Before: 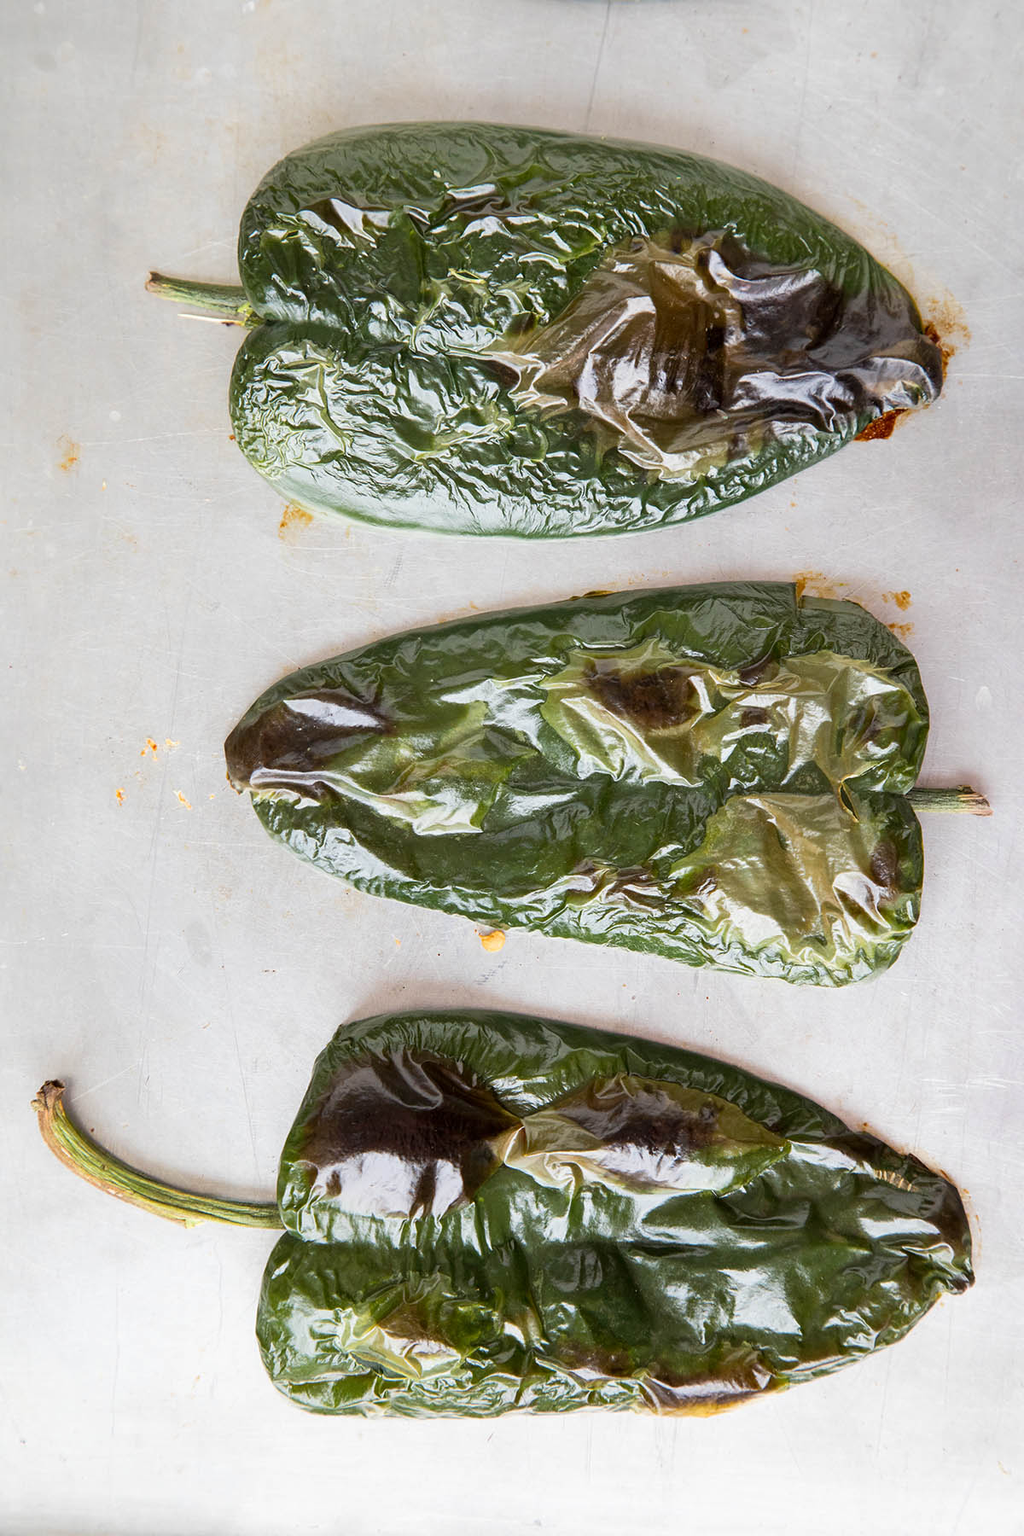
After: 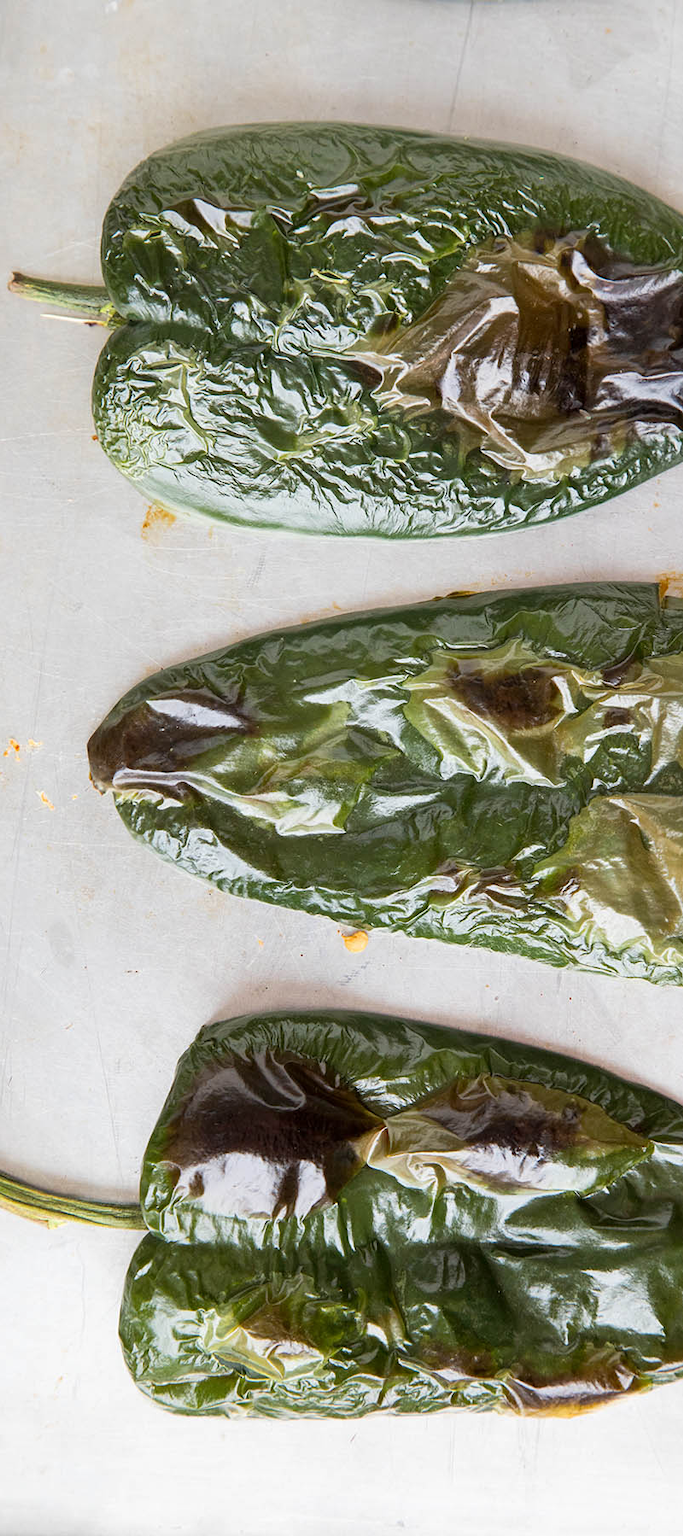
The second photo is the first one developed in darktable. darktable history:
crop and rotate: left 13.436%, right 19.872%
